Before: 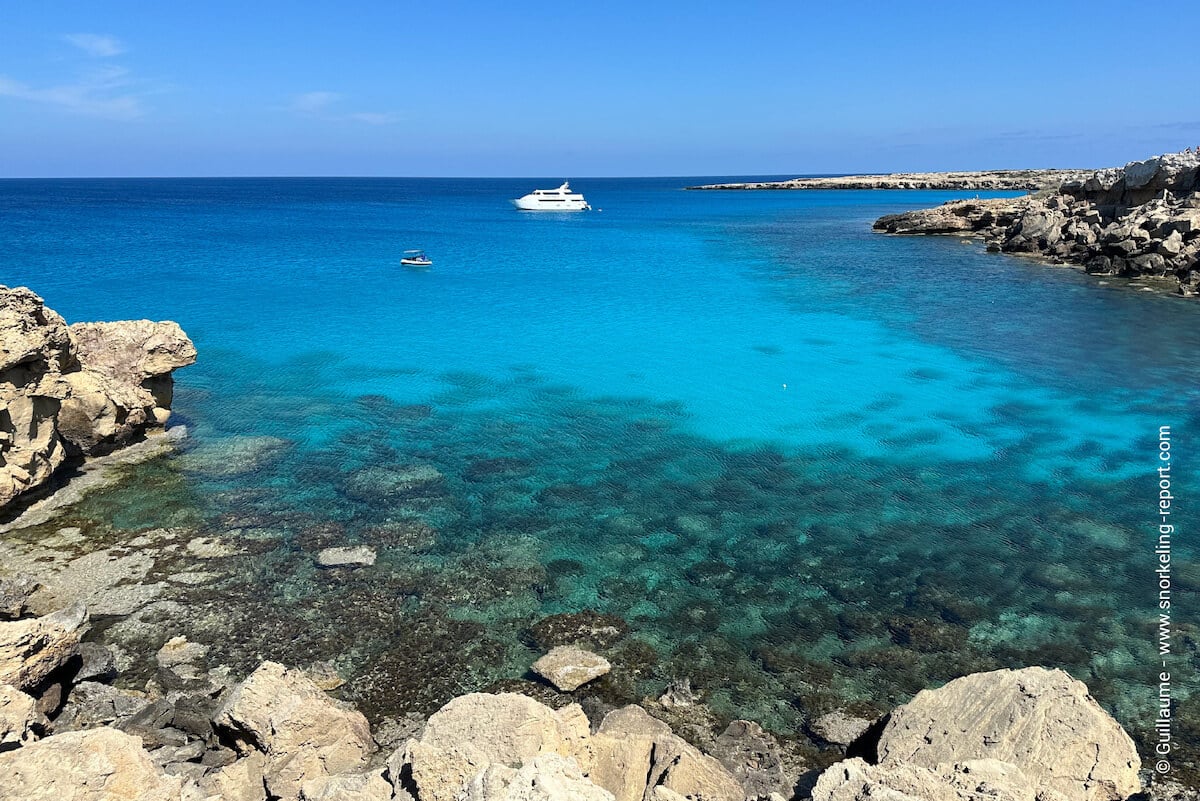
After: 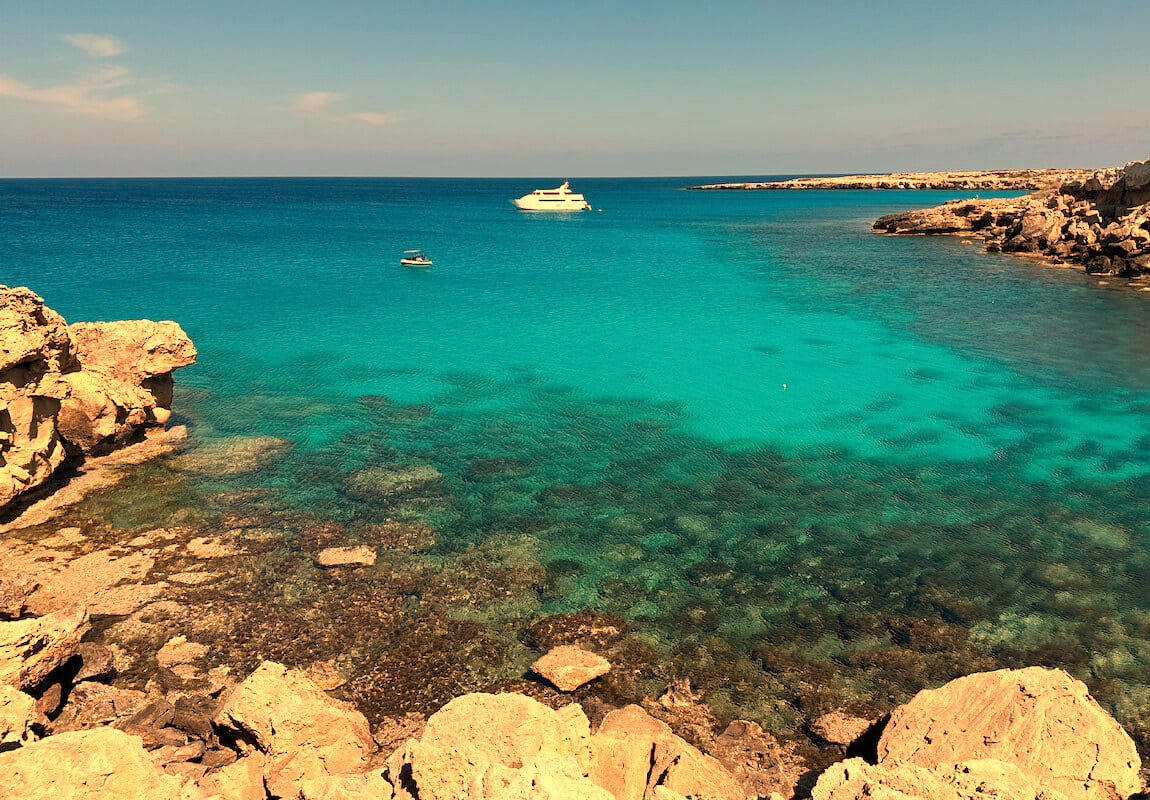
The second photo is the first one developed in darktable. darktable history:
white balance: red 1.467, blue 0.684
crop: right 4.126%, bottom 0.031%
